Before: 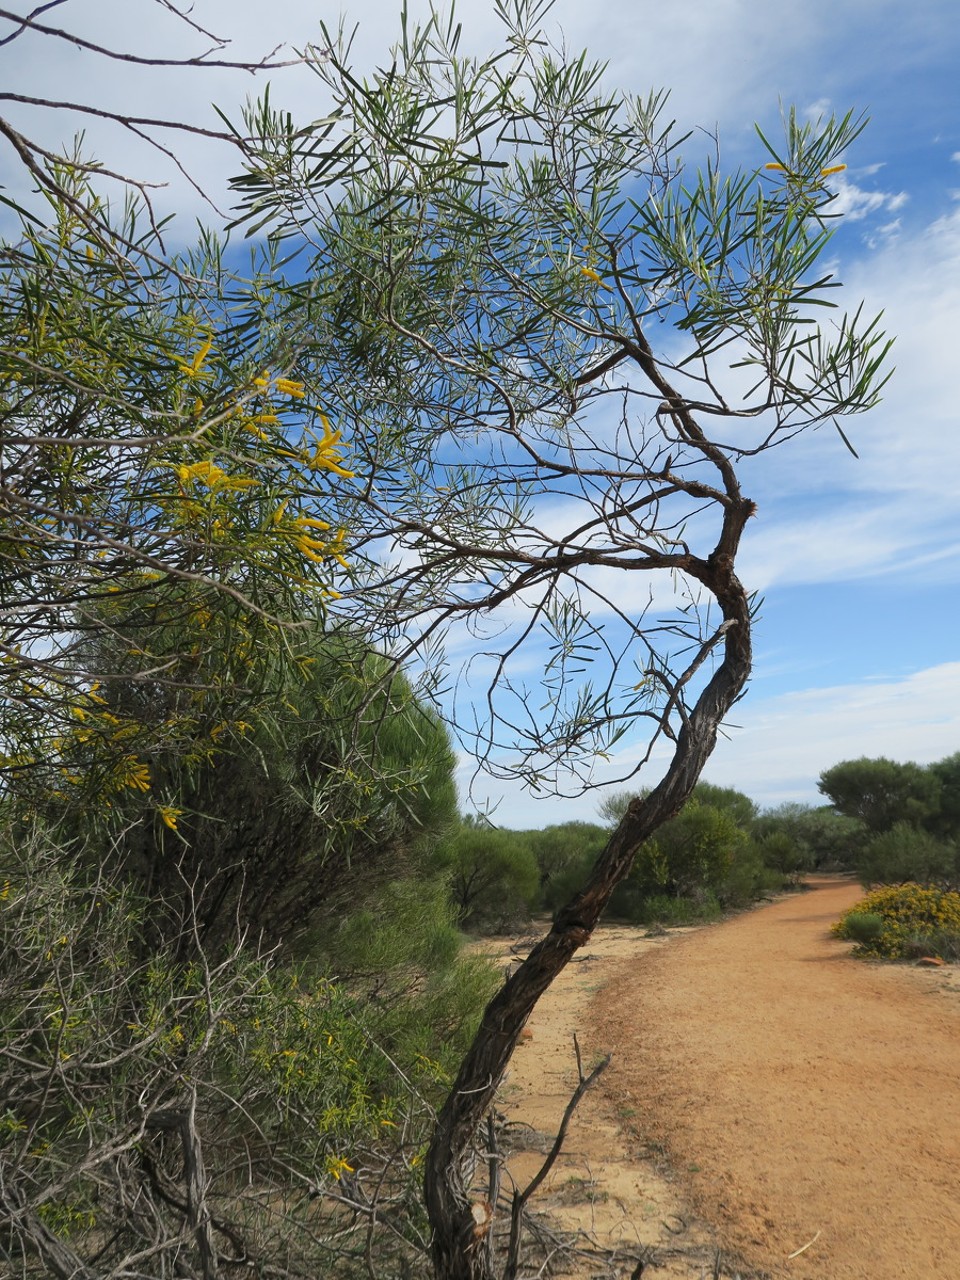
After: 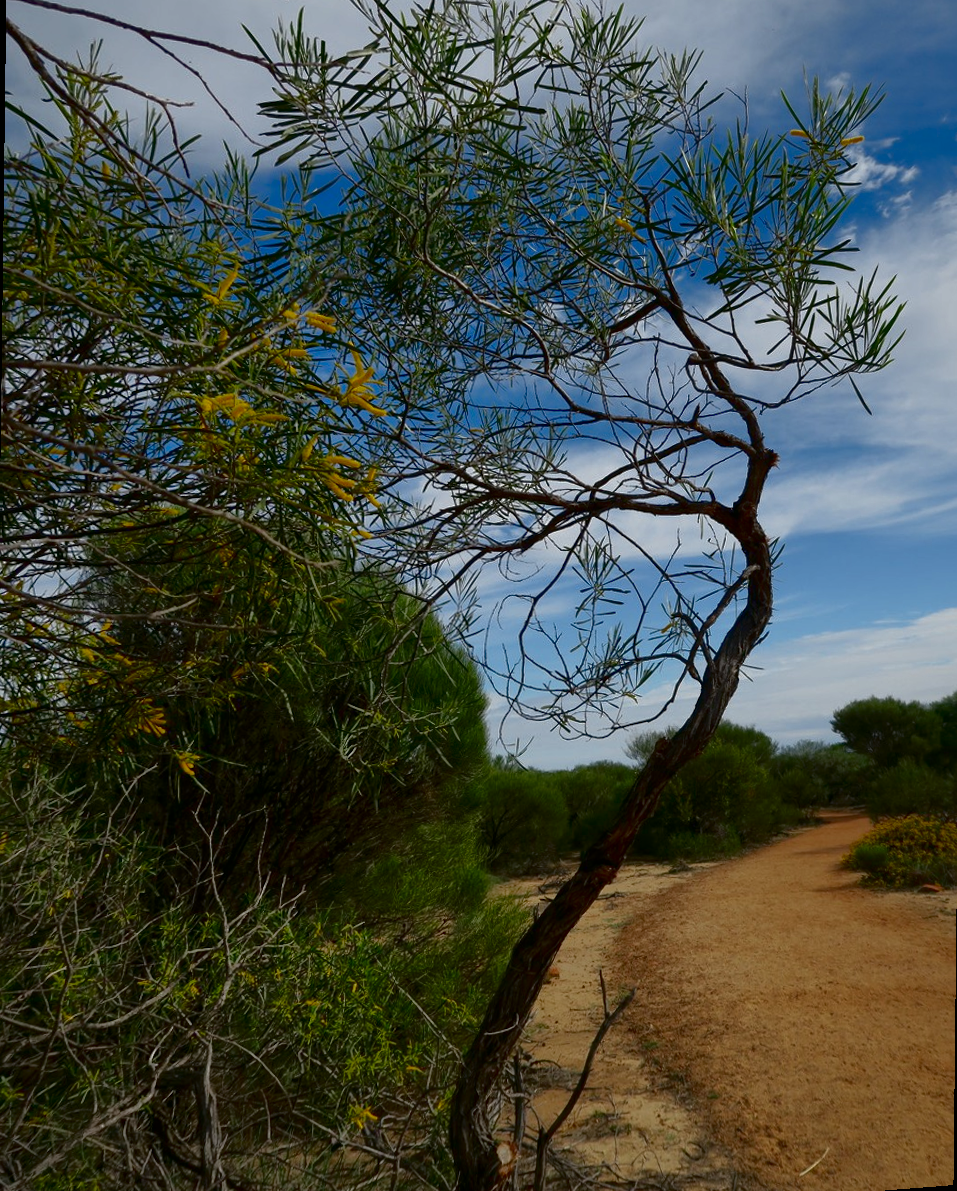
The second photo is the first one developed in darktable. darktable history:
rotate and perspective: rotation 0.679°, lens shift (horizontal) 0.136, crop left 0.009, crop right 0.991, crop top 0.078, crop bottom 0.95
contrast brightness saturation: brightness -0.52
shadows and highlights: on, module defaults
